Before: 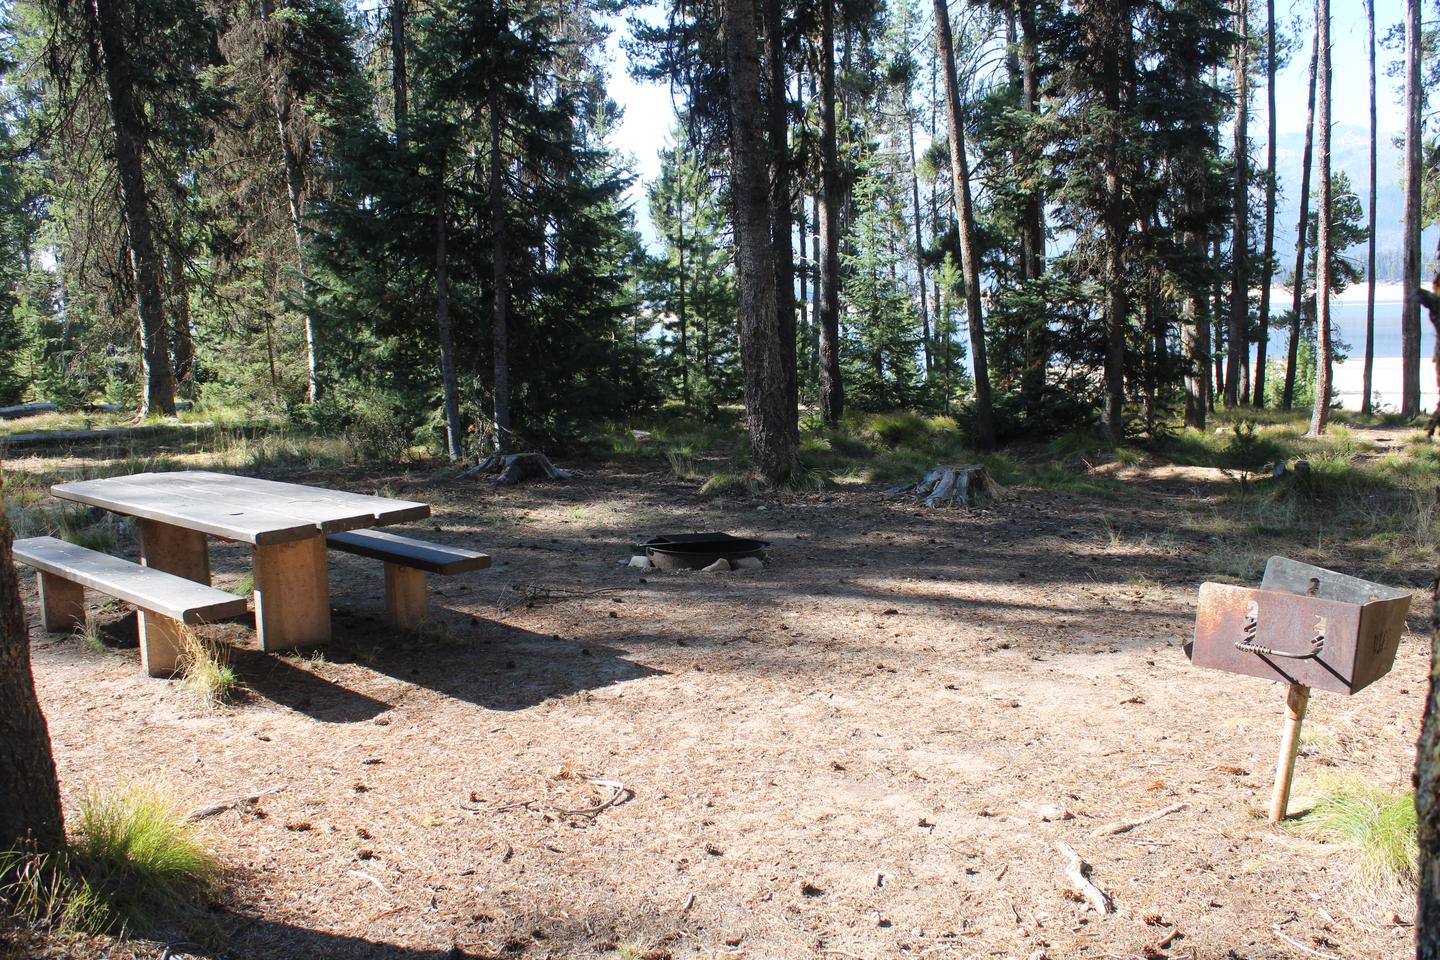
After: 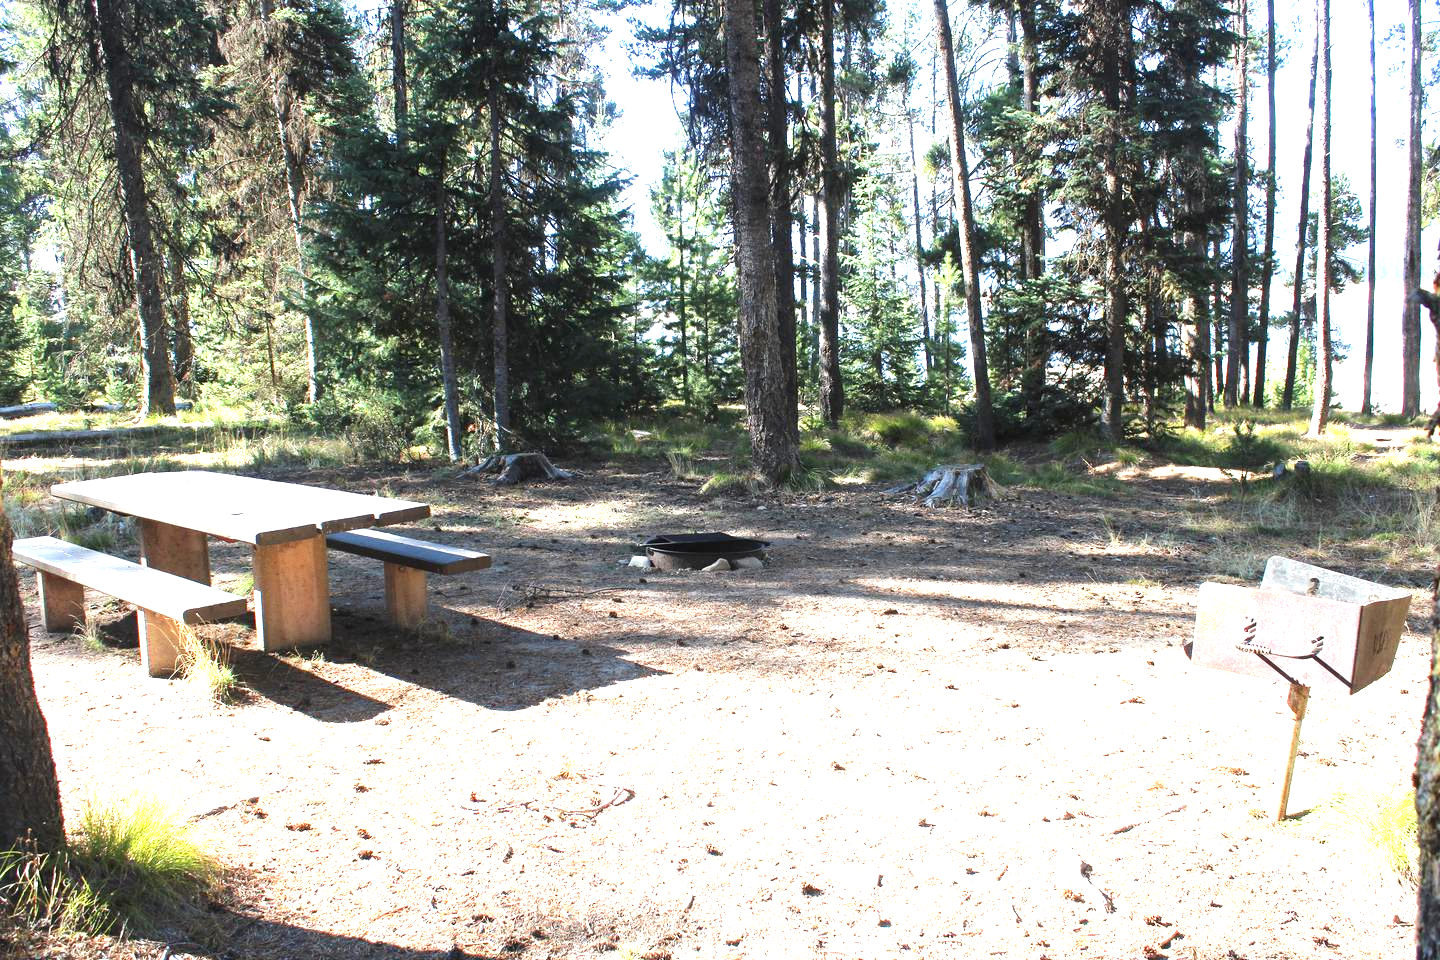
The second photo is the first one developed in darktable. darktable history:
exposure: black level correction 0, exposure 1.45 EV, compensate exposure bias true, compensate highlight preservation false
rotate and perspective: crop left 0, crop top 0
